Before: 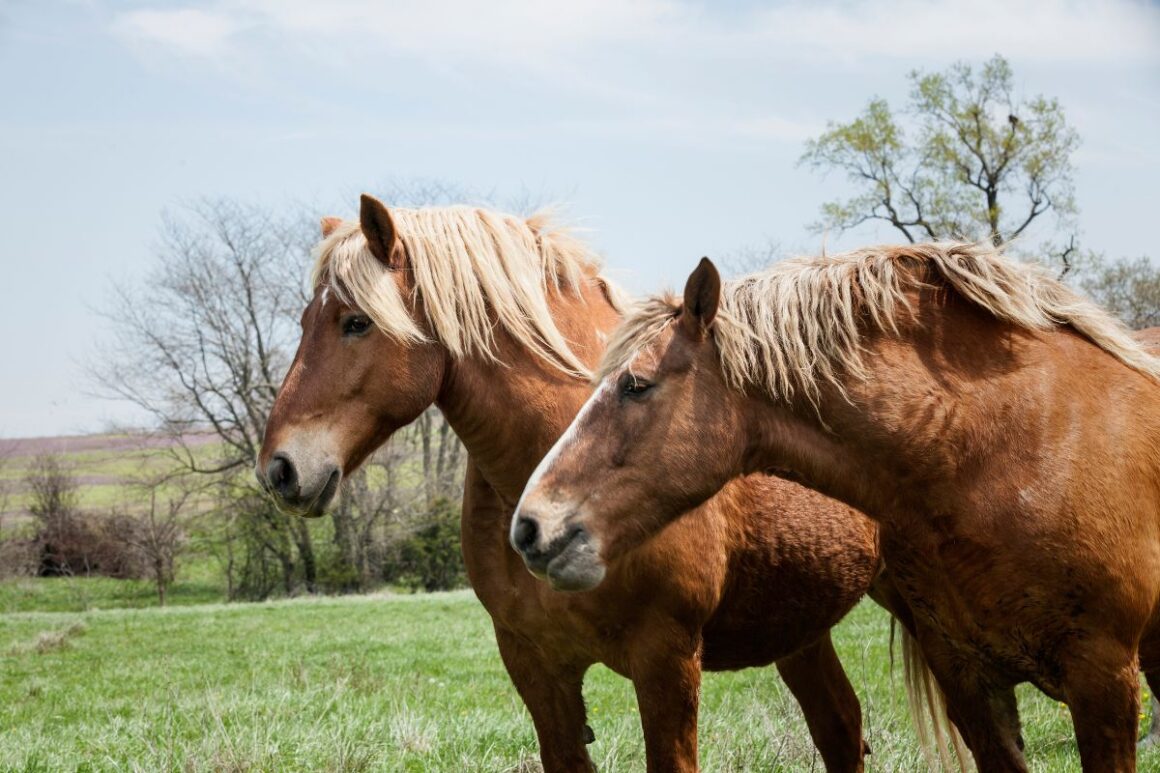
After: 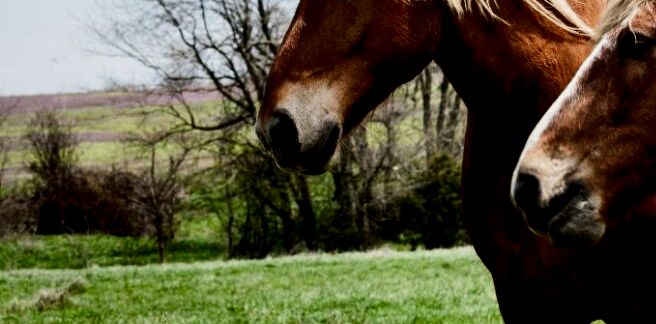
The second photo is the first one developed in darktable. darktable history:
tone equalizer: -8 EV -0.719 EV, -7 EV -0.687 EV, -6 EV -0.604 EV, -5 EV -0.37 EV, -3 EV 0.378 EV, -2 EV 0.6 EV, -1 EV 0.679 EV, +0 EV 0.724 EV, edges refinement/feathering 500, mask exposure compensation -1.57 EV, preserve details no
crop: top 44.389%, right 43.372%, bottom 13.334%
filmic rgb: black relative exposure -3.36 EV, white relative exposure 3.45 EV, hardness 2.36, contrast 1.104
contrast brightness saturation: contrast 0.094, brightness -0.588, saturation 0.167
